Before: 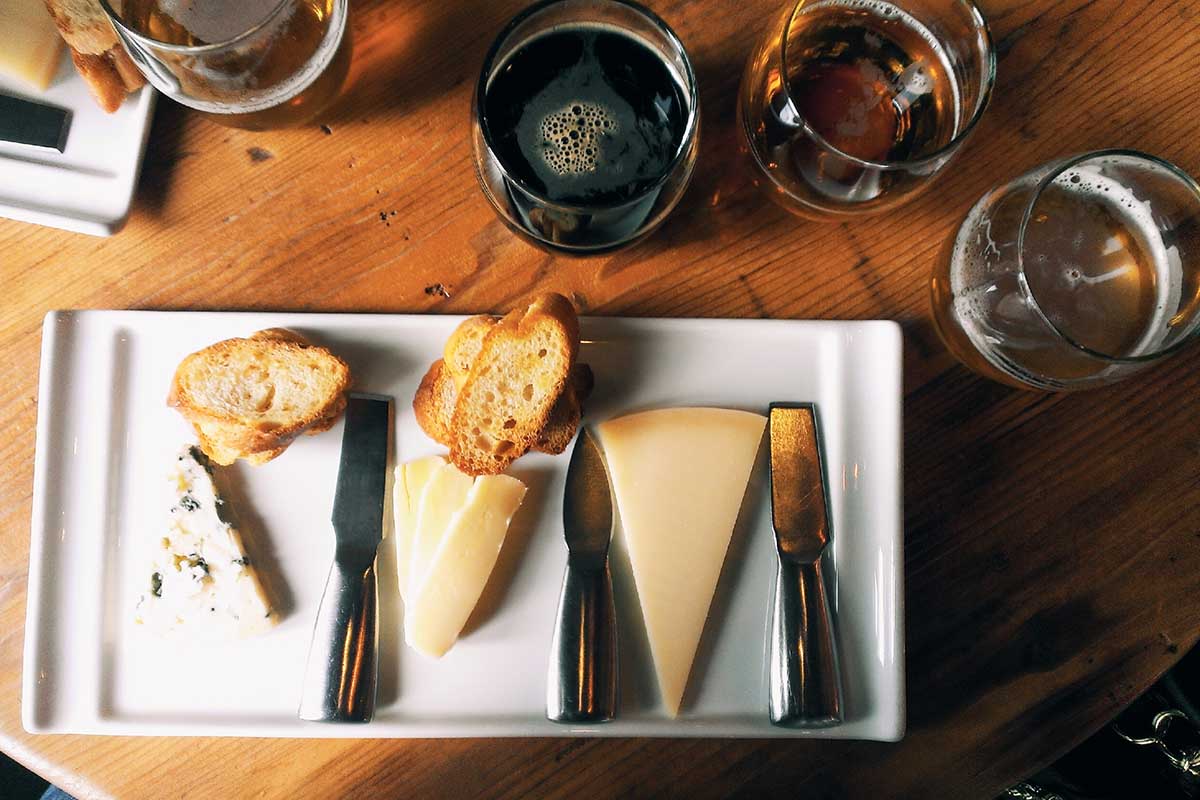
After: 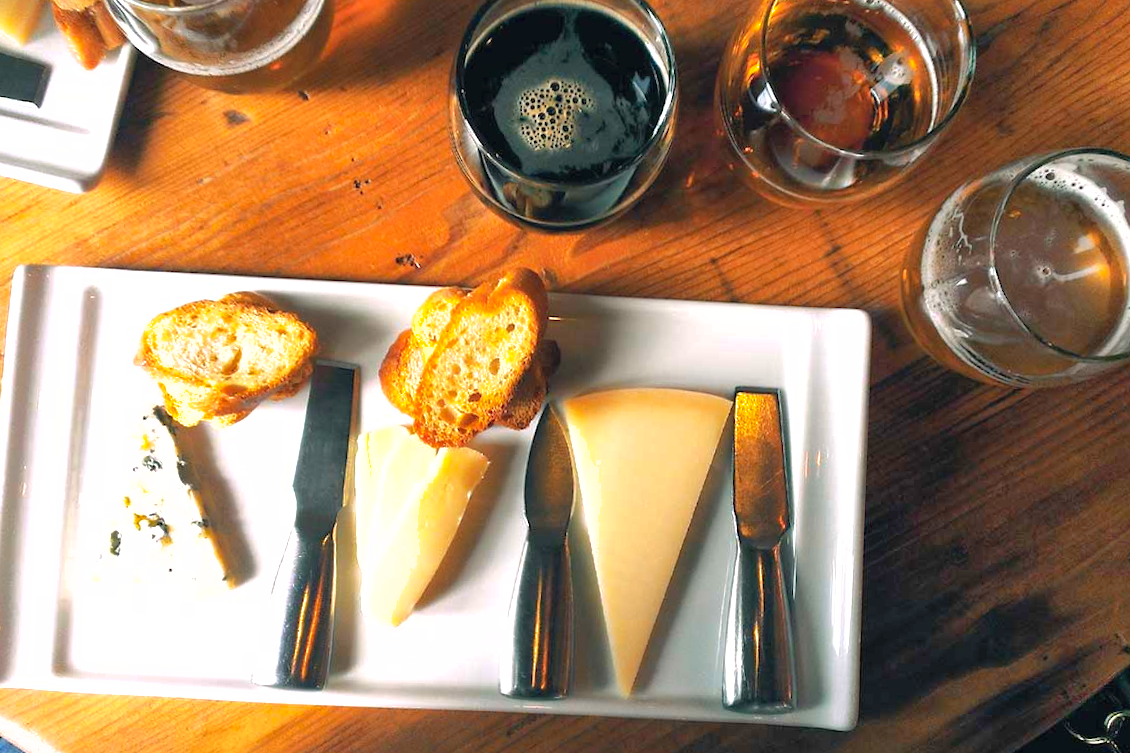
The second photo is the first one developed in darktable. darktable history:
crop and rotate: angle -2.39°
contrast brightness saturation: contrast 0.071, brightness 0.073, saturation 0.175
shadows and highlights: on, module defaults
exposure: black level correction 0, exposure 0.5 EV, compensate highlight preservation false
